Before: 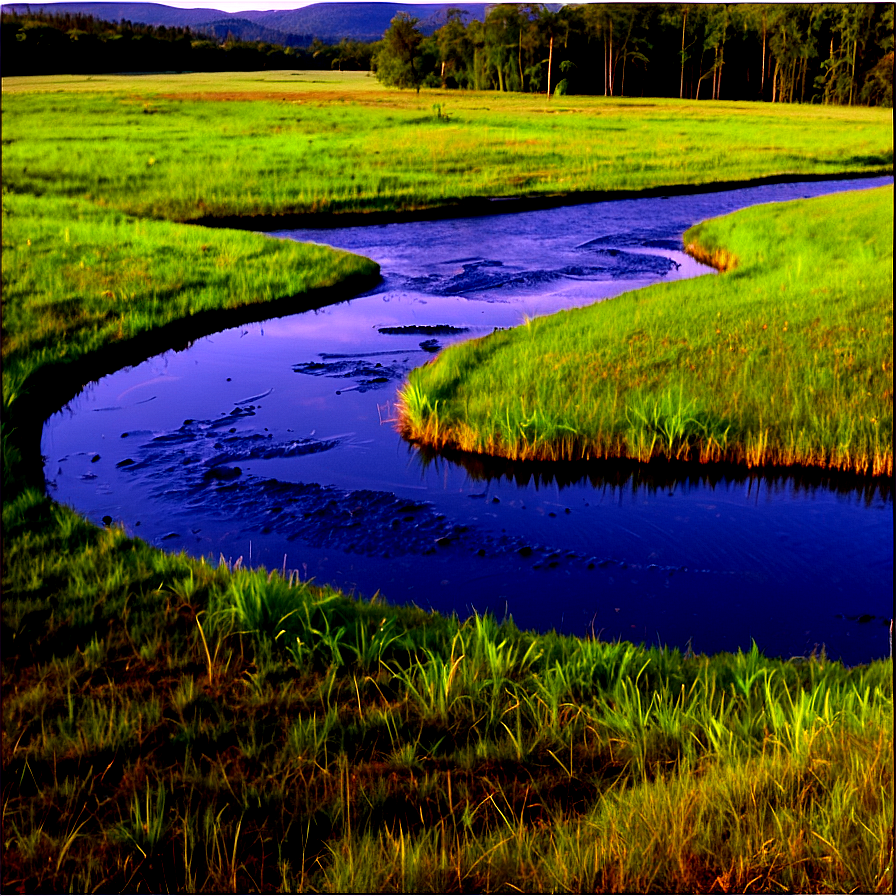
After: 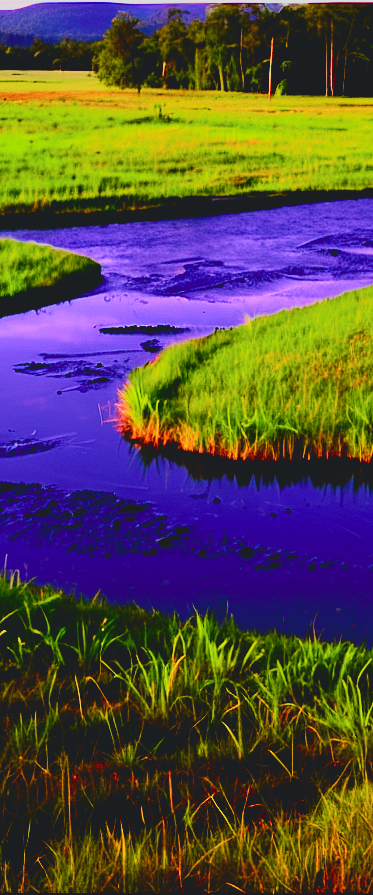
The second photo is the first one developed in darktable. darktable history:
crop: left 31.229%, right 27.105%
filmic rgb: black relative exposure -7.65 EV, white relative exposure 4.56 EV, hardness 3.61, color science v6 (2022)
tone curve: curves: ch0 [(0, 0.11) (0.181, 0.223) (0.405, 0.46) (0.456, 0.528) (0.634, 0.728) (0.877, 0.89) (0.984, 0.935)]; ch1 [(0, 0.052) (0.443, 0.43) (0.492, 0.485) (0.566, 0.579) (0.595, 0.625) (0.608, 0.654) (0.65, 0.708) (1, 0.961)]; ch2 [(0, 0) (0.33, 0.301) (0.421, 0.443) (0.447, 0.489) (0.495, 0.492) (0.537, 0.57) (0.586, 0.591) (0.663, 0.686) (1, 1)], color space Lab, independent channels, preserve colors none
